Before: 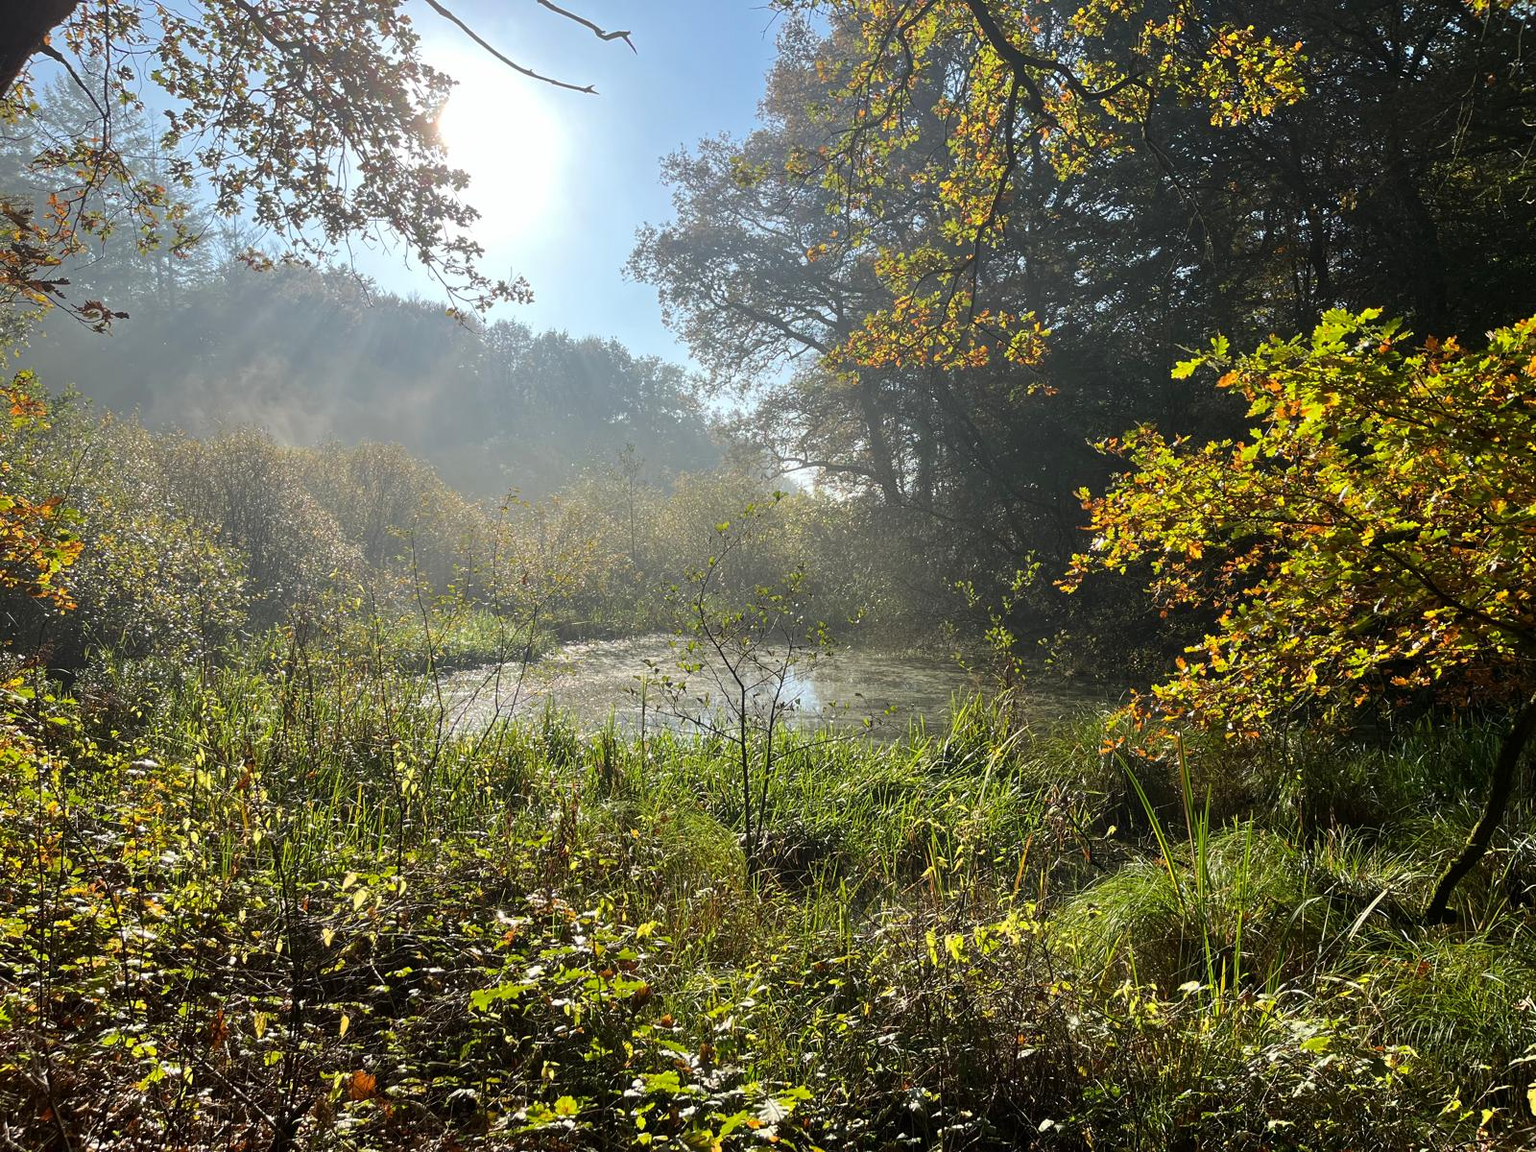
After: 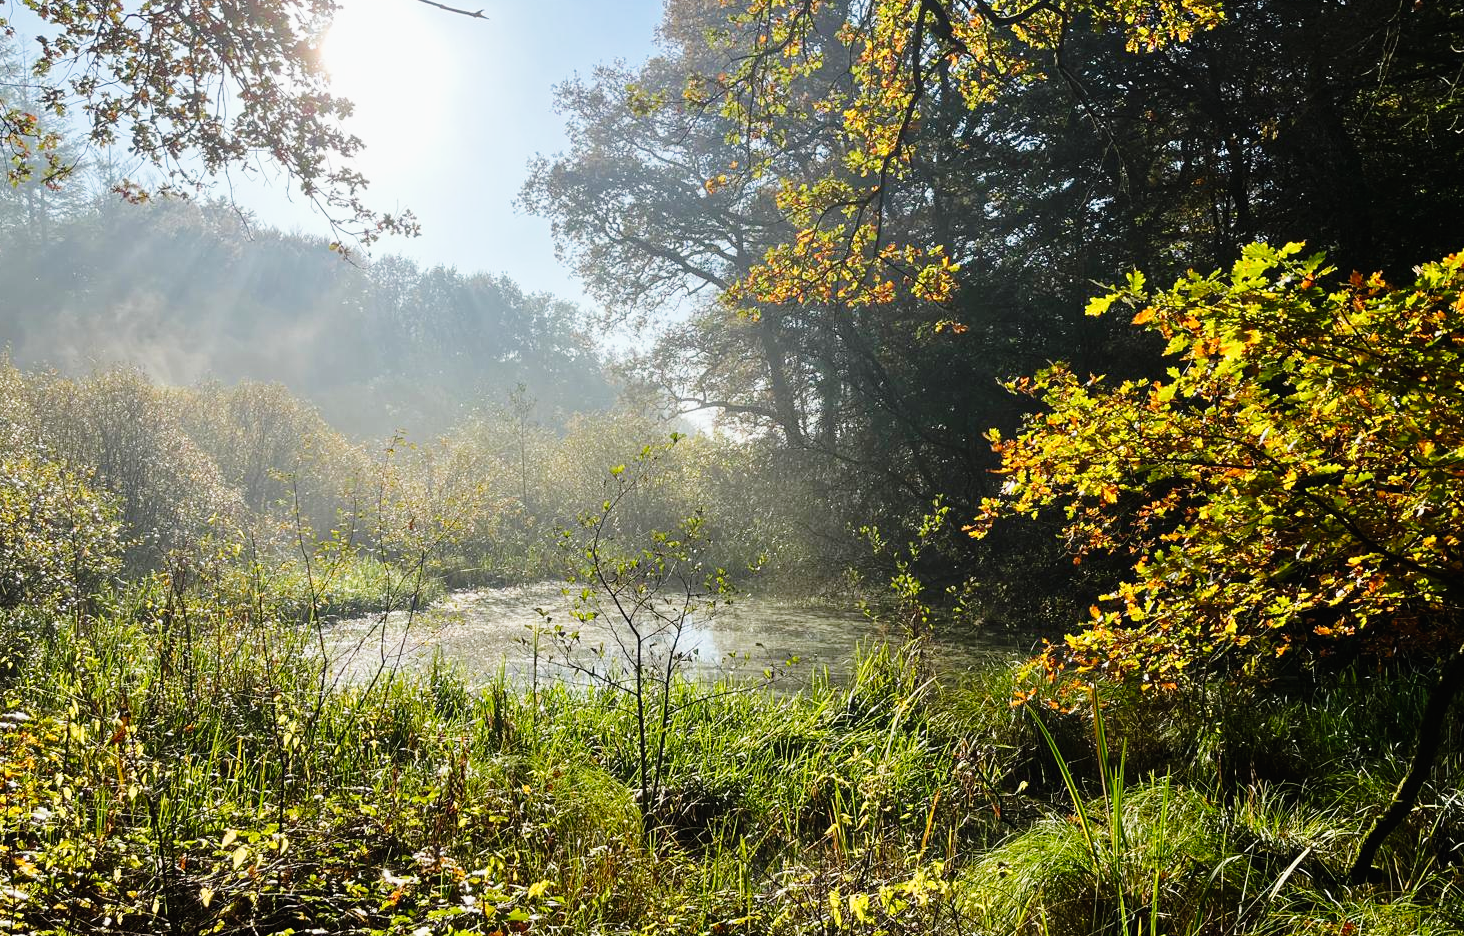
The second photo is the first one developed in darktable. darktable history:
tone curve: curves: ch0 [(0, 0.011) (0.053, 0.026) (0.174, 0.115) (0.398, 0.444) (0.673, 0.775) (0.829, 0.906) (0.991, 0.981)]; ch1 [(0, 0) (0.276, 0.206) (0.409, 0.383) (0.473, 0.458) (0.492, 0.499) (0.521, 0.502) (0.546, 0.543) (0.585, 0.617) (0.659, 0.686) (0.78, 0.8) (1, 1)]; ch2 [(0, 0) (0.438, 0.449) (0.473, 0.469) (0.503, 0.5) (0.523, 0.538) (0.562, 0.598) (0.612, 0.635) (0.695, 0.713) (1, 1)], preserve colors none
crop: left 8.462%, top 6.624%, bottom 15.297%
